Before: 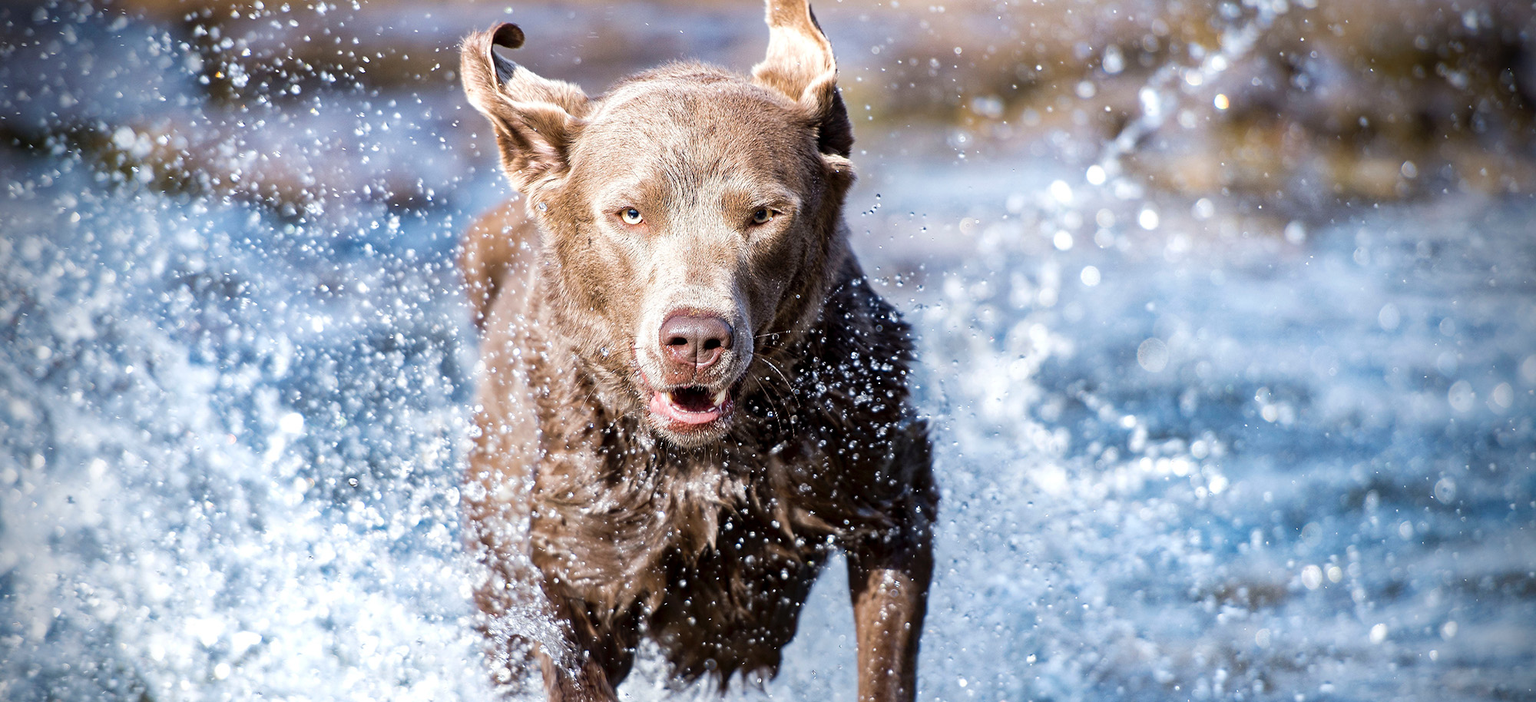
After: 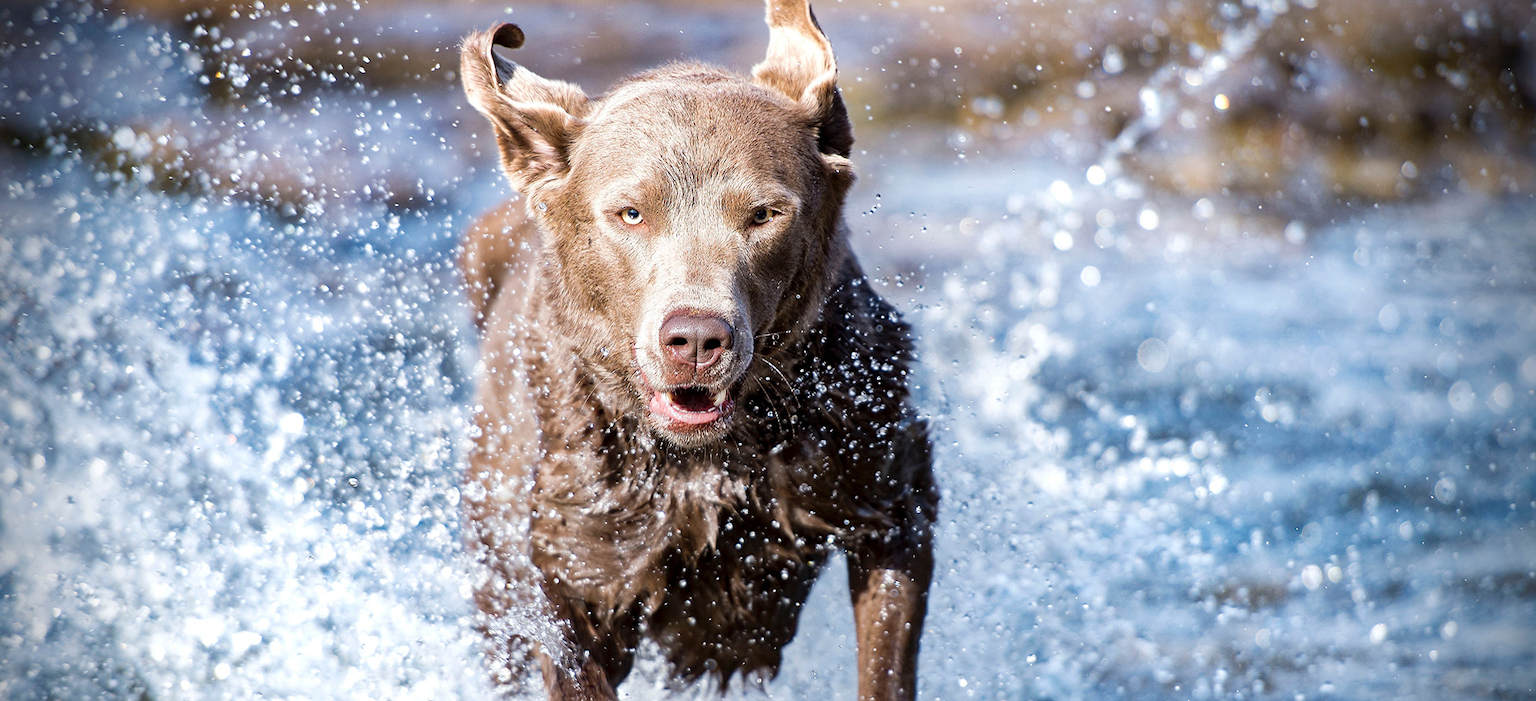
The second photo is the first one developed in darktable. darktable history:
white balance: emerald 1
color zones: curves: ch2 [(0, 0.5) (0.143, 0.5) (0.286, 0.489) (0.415, 0.421) (0.571, 0.5) (0.714, 0.5) (0.857, 0.5) (1, 0.5)]
